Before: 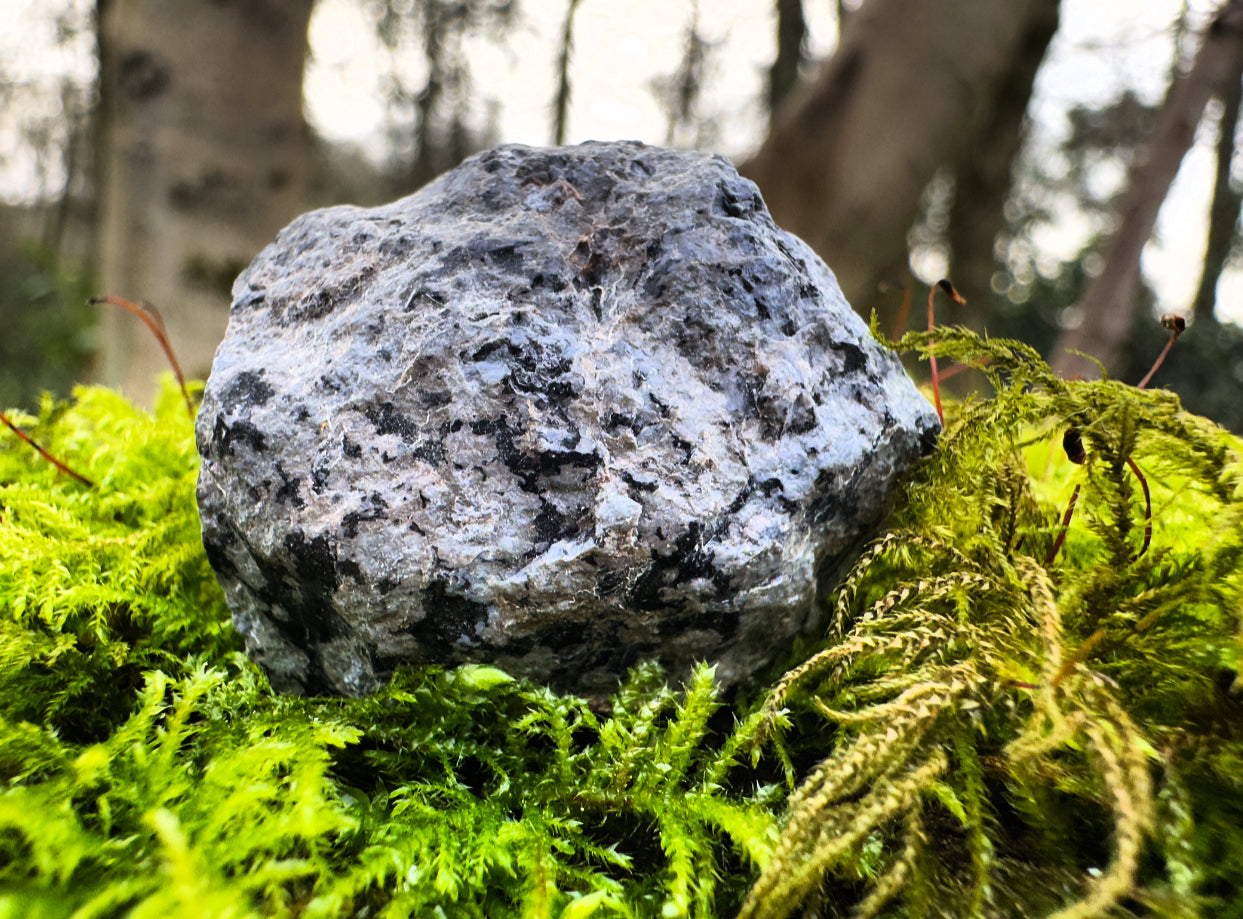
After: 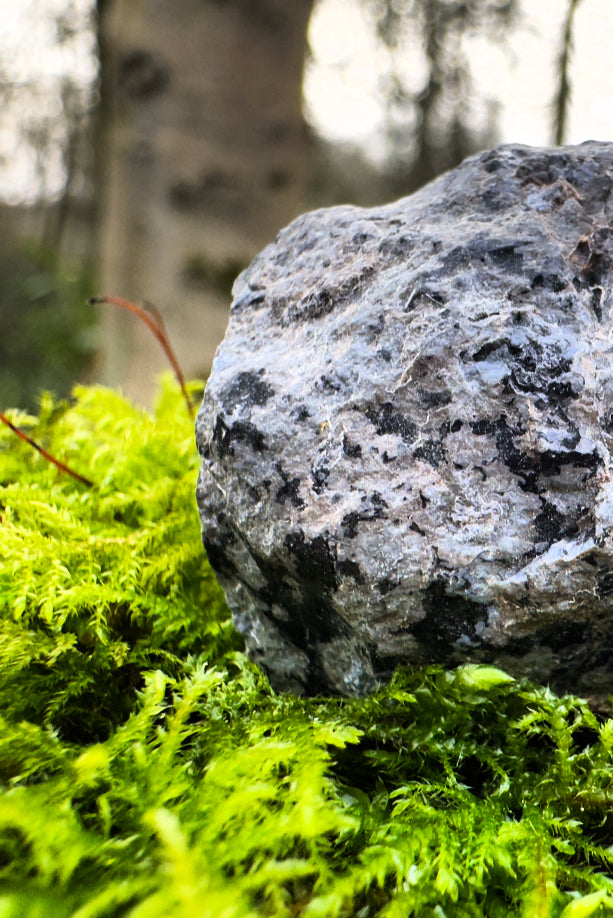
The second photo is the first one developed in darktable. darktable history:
crop and rotate: left 0.013%, top 0%, right 50.607%
